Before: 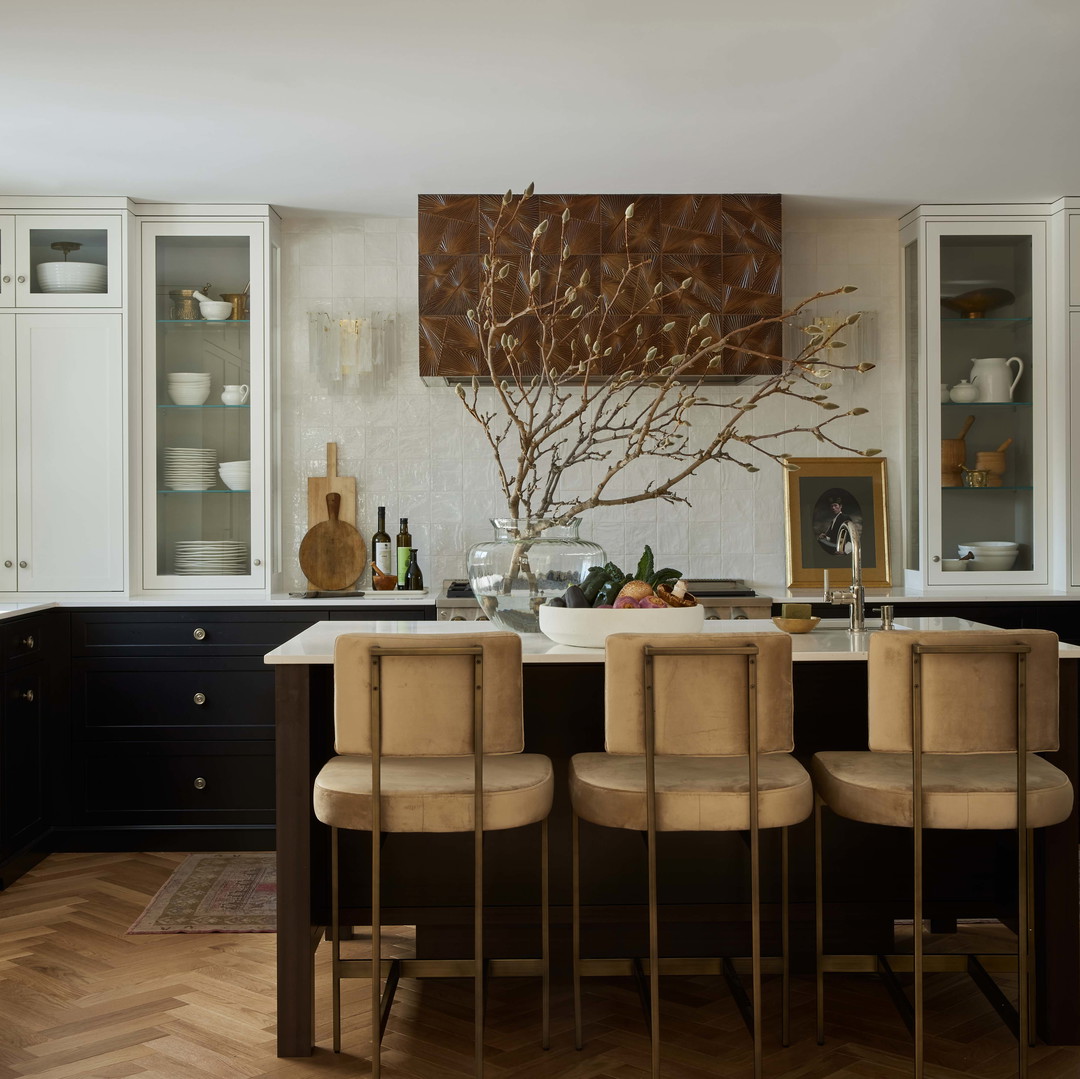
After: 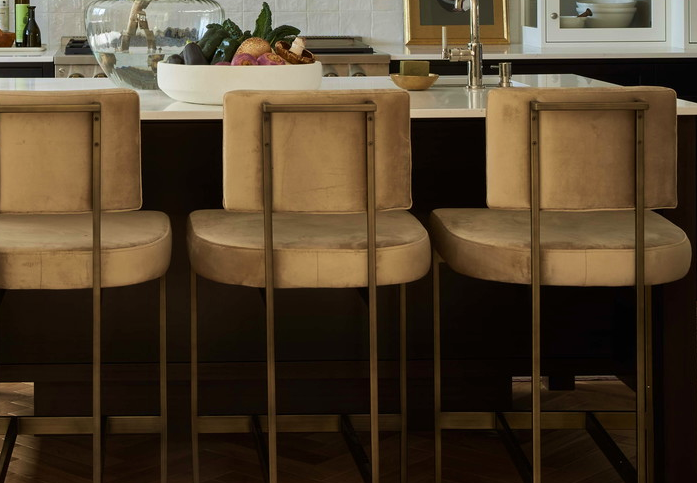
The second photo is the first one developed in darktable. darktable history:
shadows and highlights: shadows 12.14, white point adjustment 1.3, soften with gaussian
crop and rotate: left 35.439%, top 50.342%, bottom 4.849%
velvia: on, module defaults
